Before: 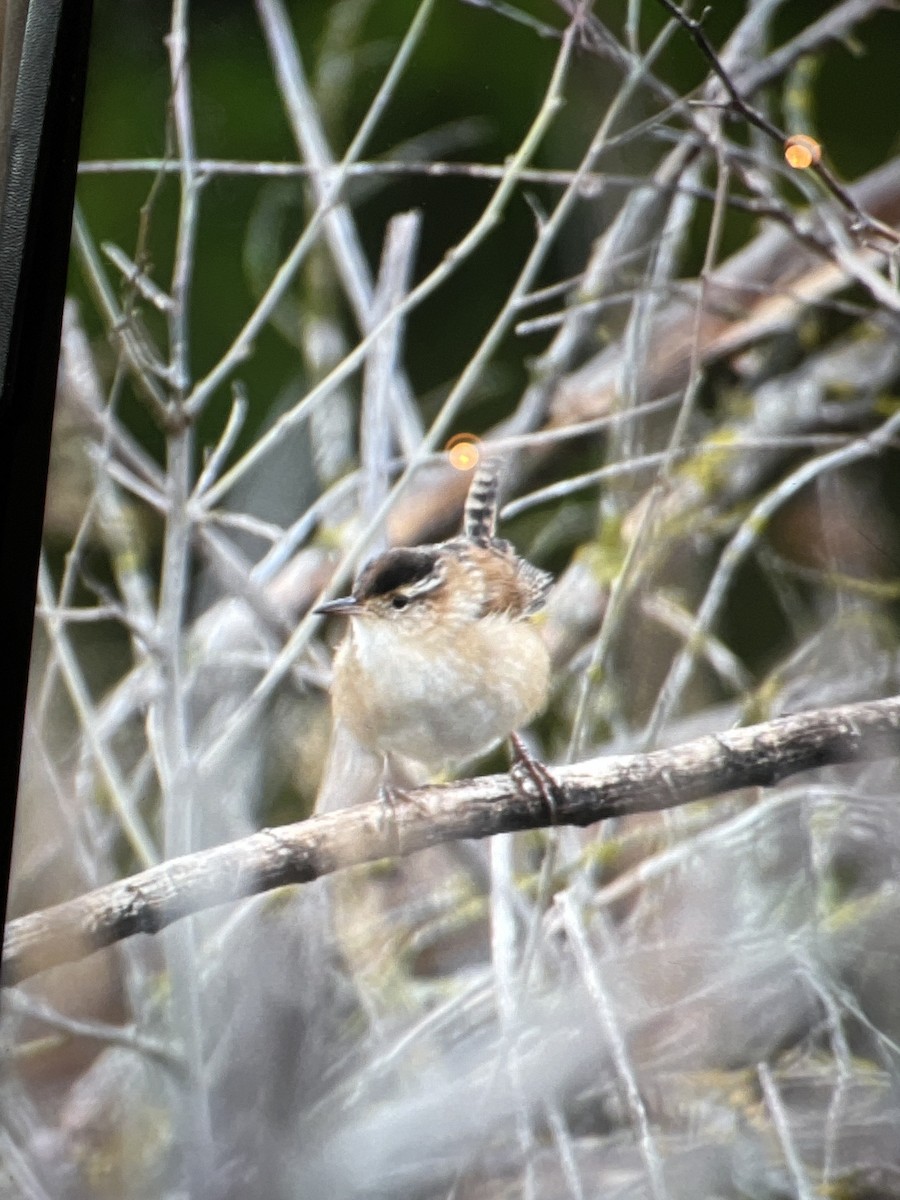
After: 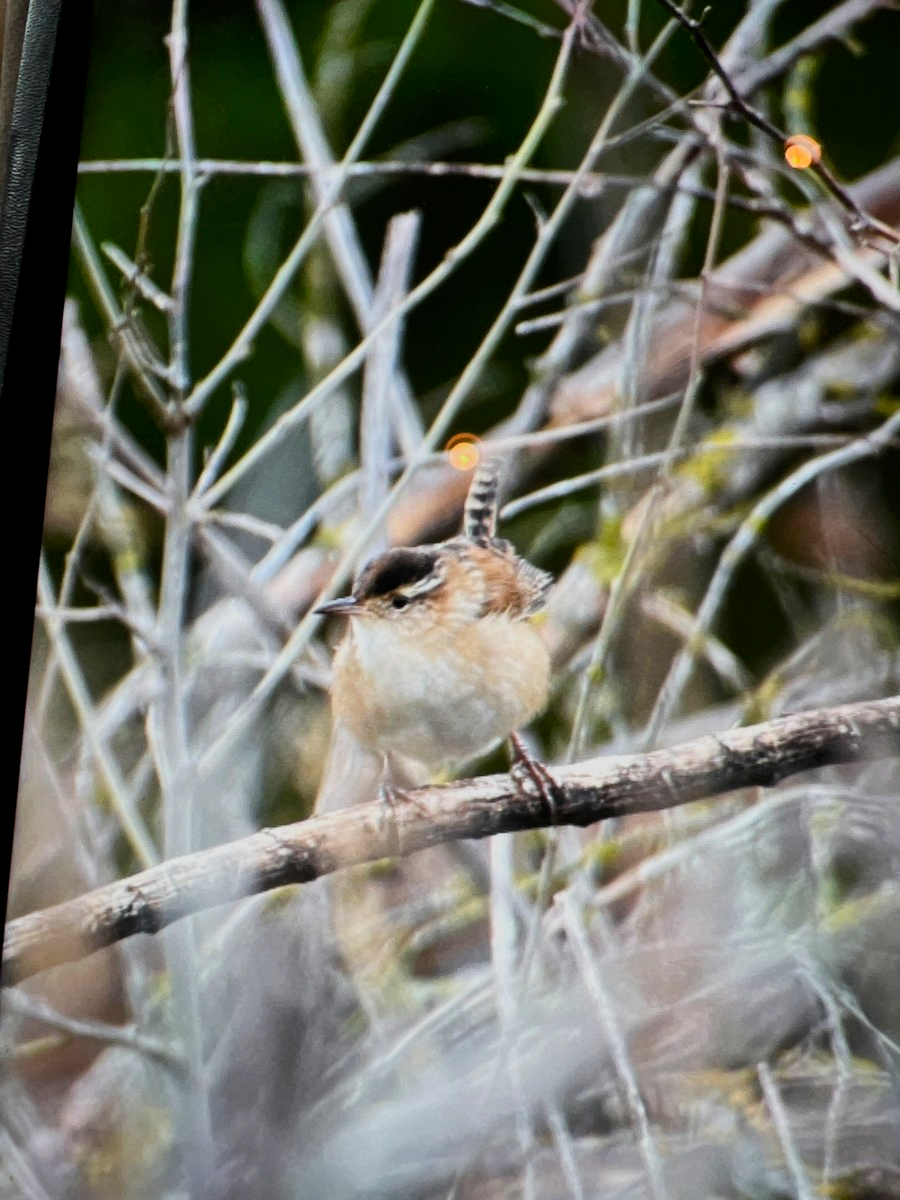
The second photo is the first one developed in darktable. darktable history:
exposure: exposure -0.35 EV, compensate highlight preservation false
contrast brightness saturation: contrast 0.17, saturation 0.309
shadows and highlights: radius 172.67, shadows 27.29, white point adjustment 2.95, highlights -68.97, soften with gaussian
filmic rgb: black relative exposure -7.97 EV, white relative exposure 3.81 EV, threshold 5.96 EV, hardness 4.35, enable highlight reconstruction true
